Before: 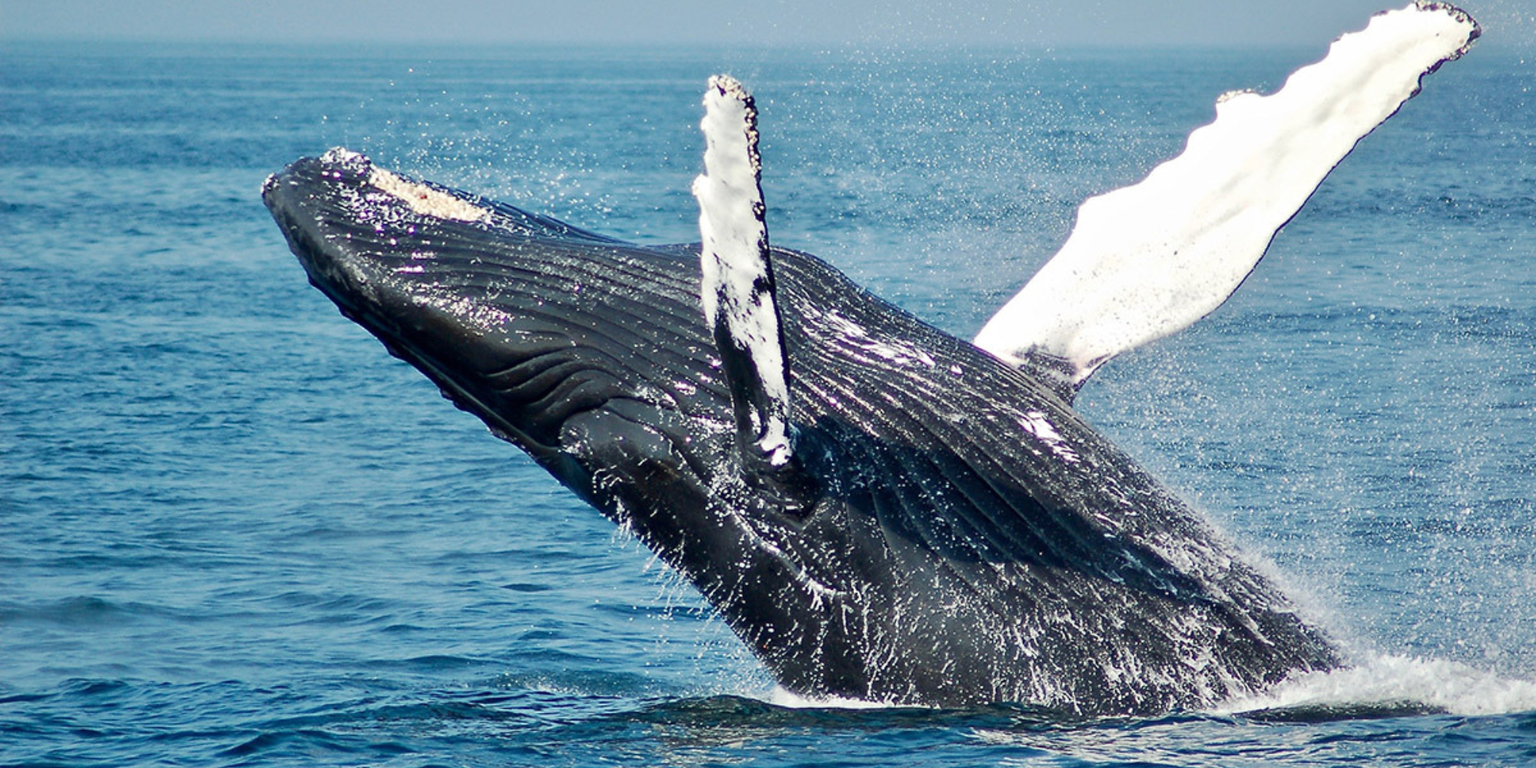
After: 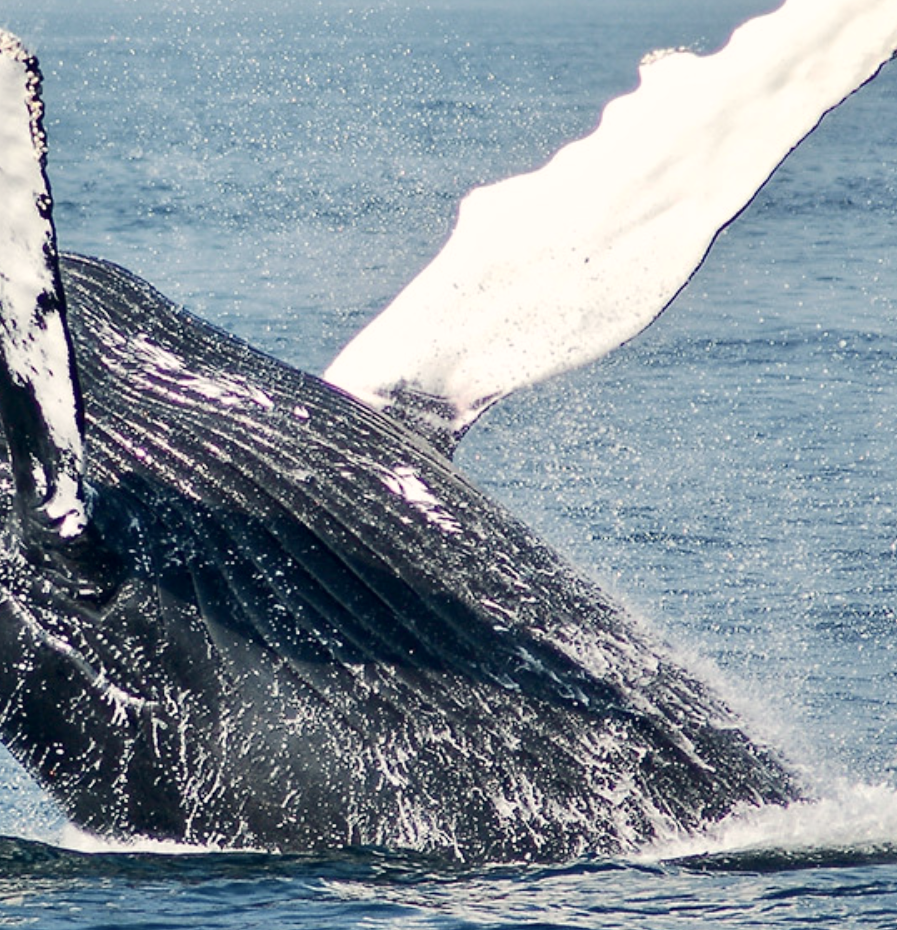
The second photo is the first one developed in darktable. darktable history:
color correction: highlights a* 2.91, highlights b* 5, shadows a* -2.32, shadows b* -4.9, saturation 0.766
tone curve: curves: ch0 [(0, 0.003) (0.117, 0.101) (0.257, 0.246) (0.408, 0.432) (0.611, 0.653) (0.824, 0.846) (1, 1)]; ch1 [(0, 0) (0.227, 0.197) (0.405, 0.421) (0.501, 0.501) (0.522, 0.53) (0.563, 0.572) (0.589, 0.611) (0.699, 0.709) (0.976, 0.992)]; ch2 [(0, 0) (0.208, 0.176) (0.377, 0.38) (0.5, 0.5) (0.537, 0.534) (0.571, 0.576) (0.681, 0.746) (1, 1)], color space Lab, independent channels, preserve colors none
crop: left 47.202%, top 6.911%, right 7.936%
